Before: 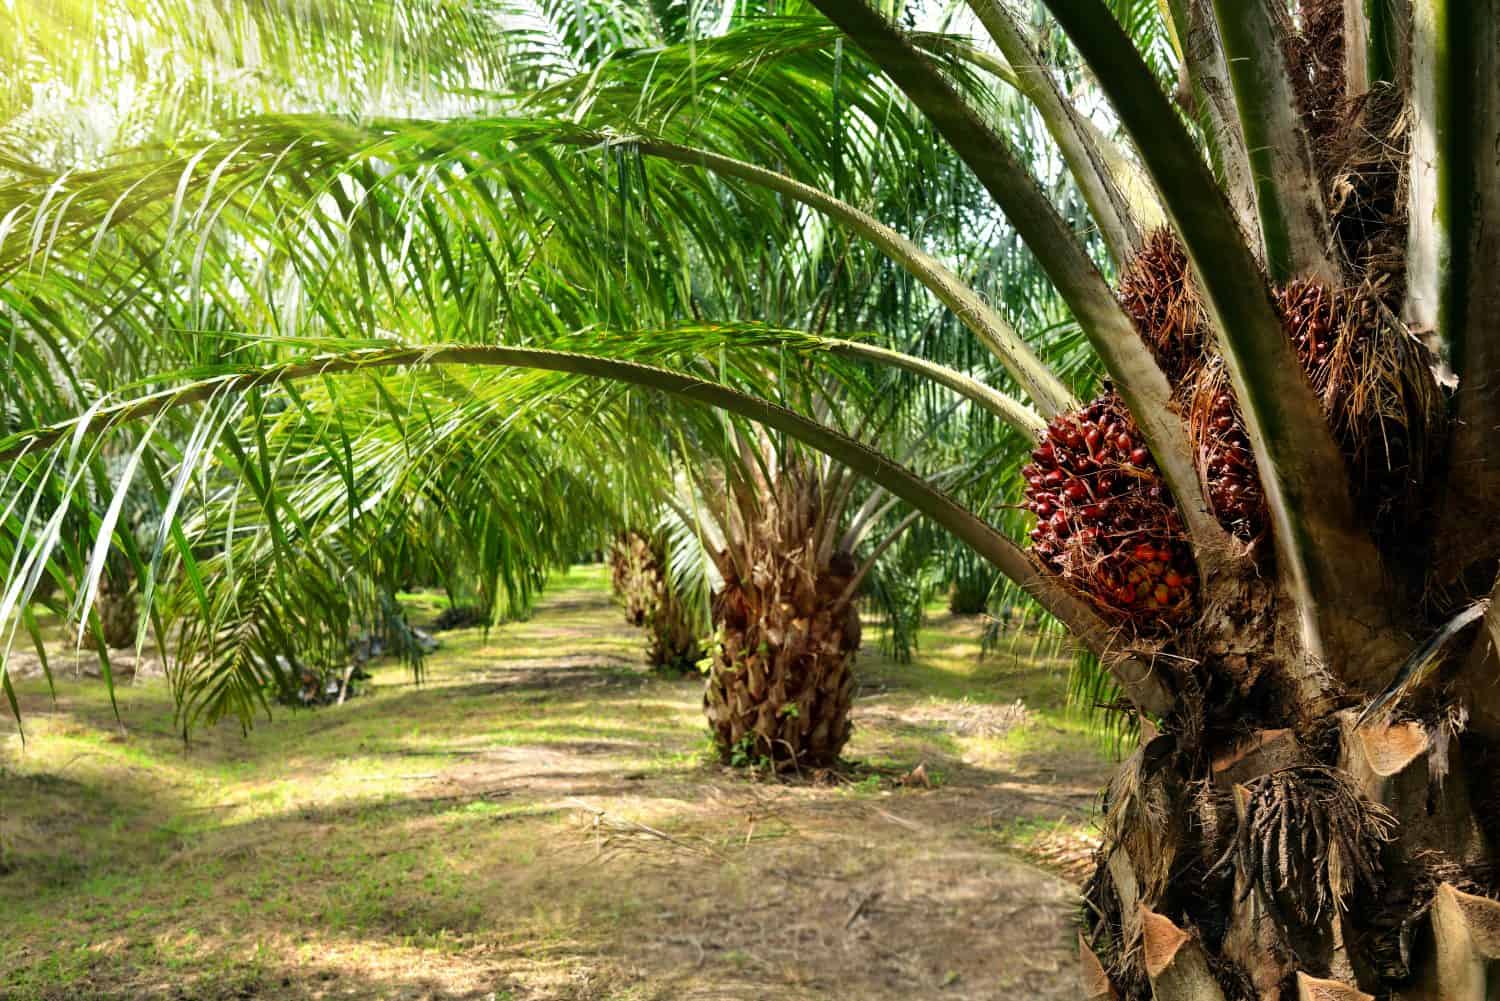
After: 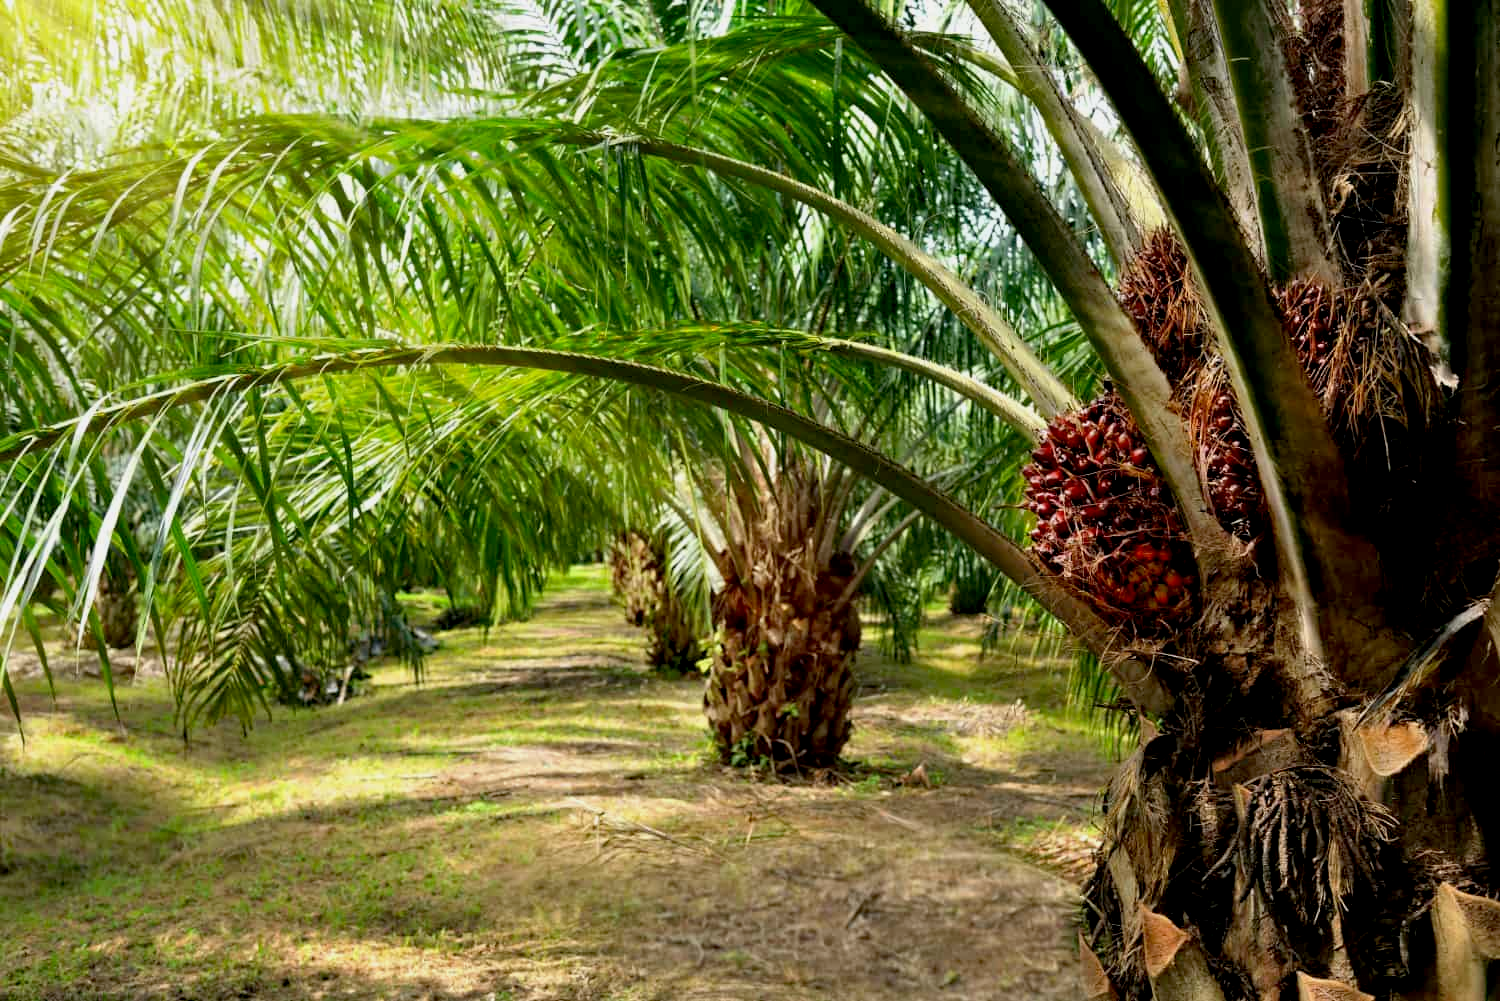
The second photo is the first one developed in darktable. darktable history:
haze removal: adaptive false
exposure: black level correction 0.009, exposure -0.167 EV, compensate highlight preservation false
